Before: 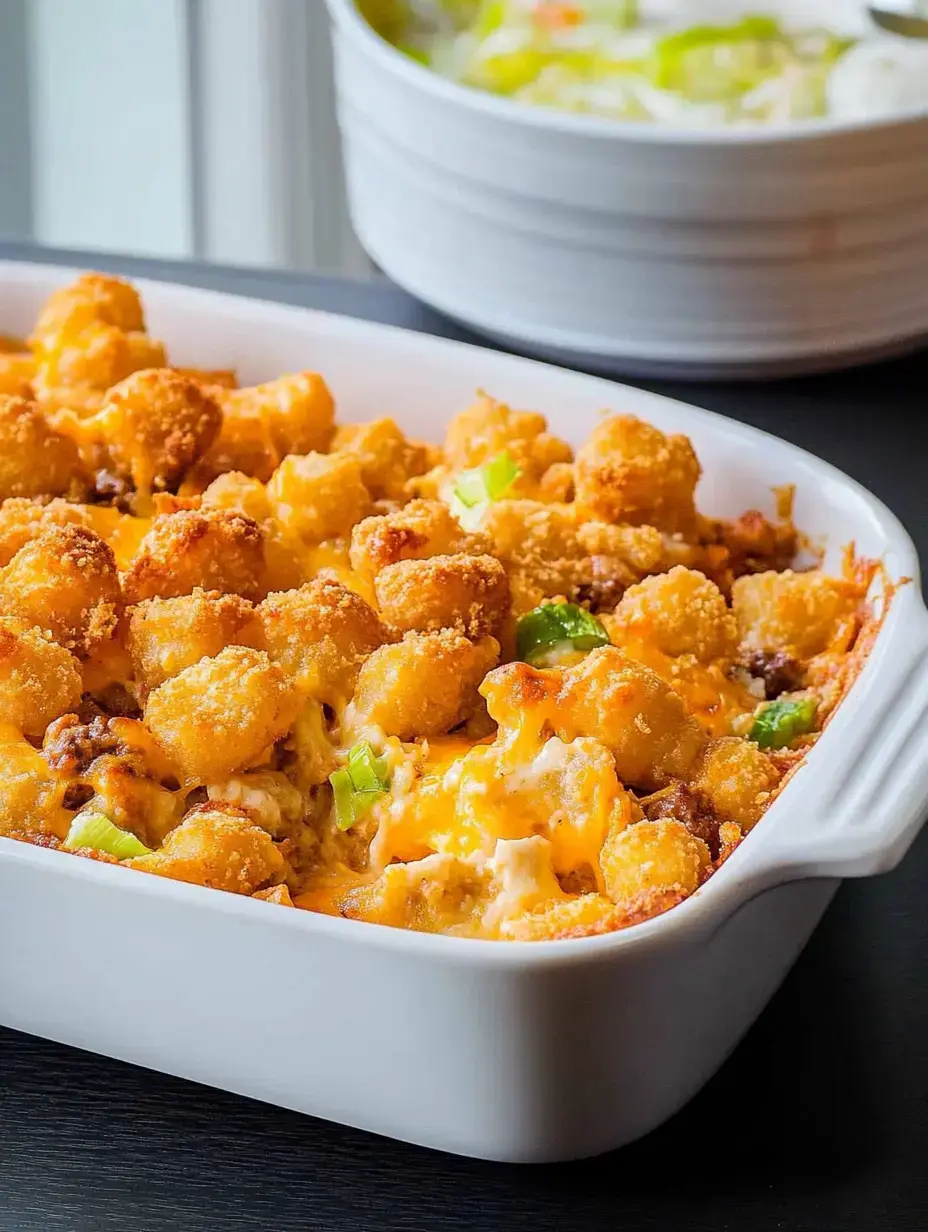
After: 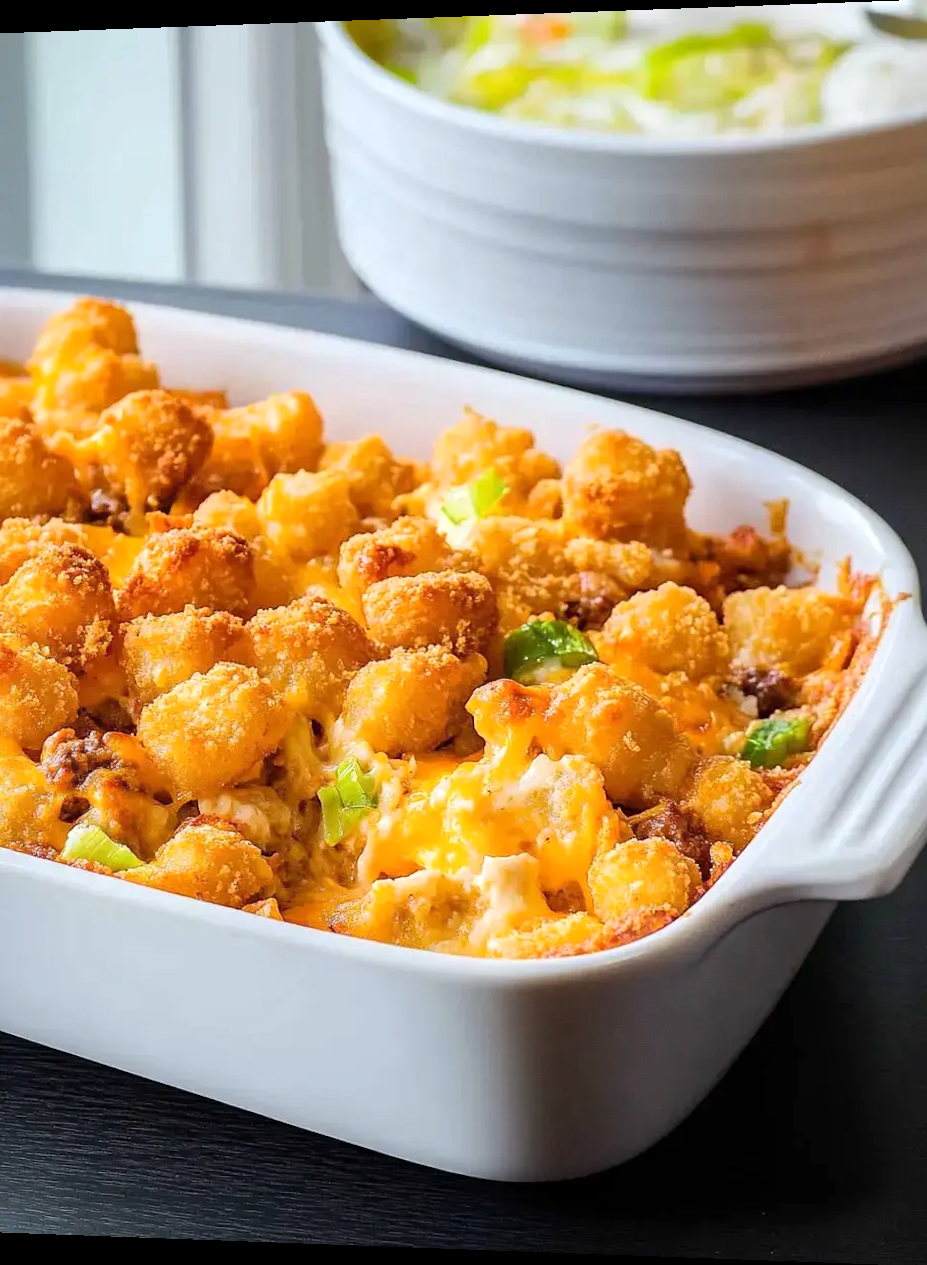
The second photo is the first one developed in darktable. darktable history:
rotate and perspective: lens shift (horizontal) -0.055, automatic cropping off
exposure: exposure 0.2 EV, compensate highlight preservation false
